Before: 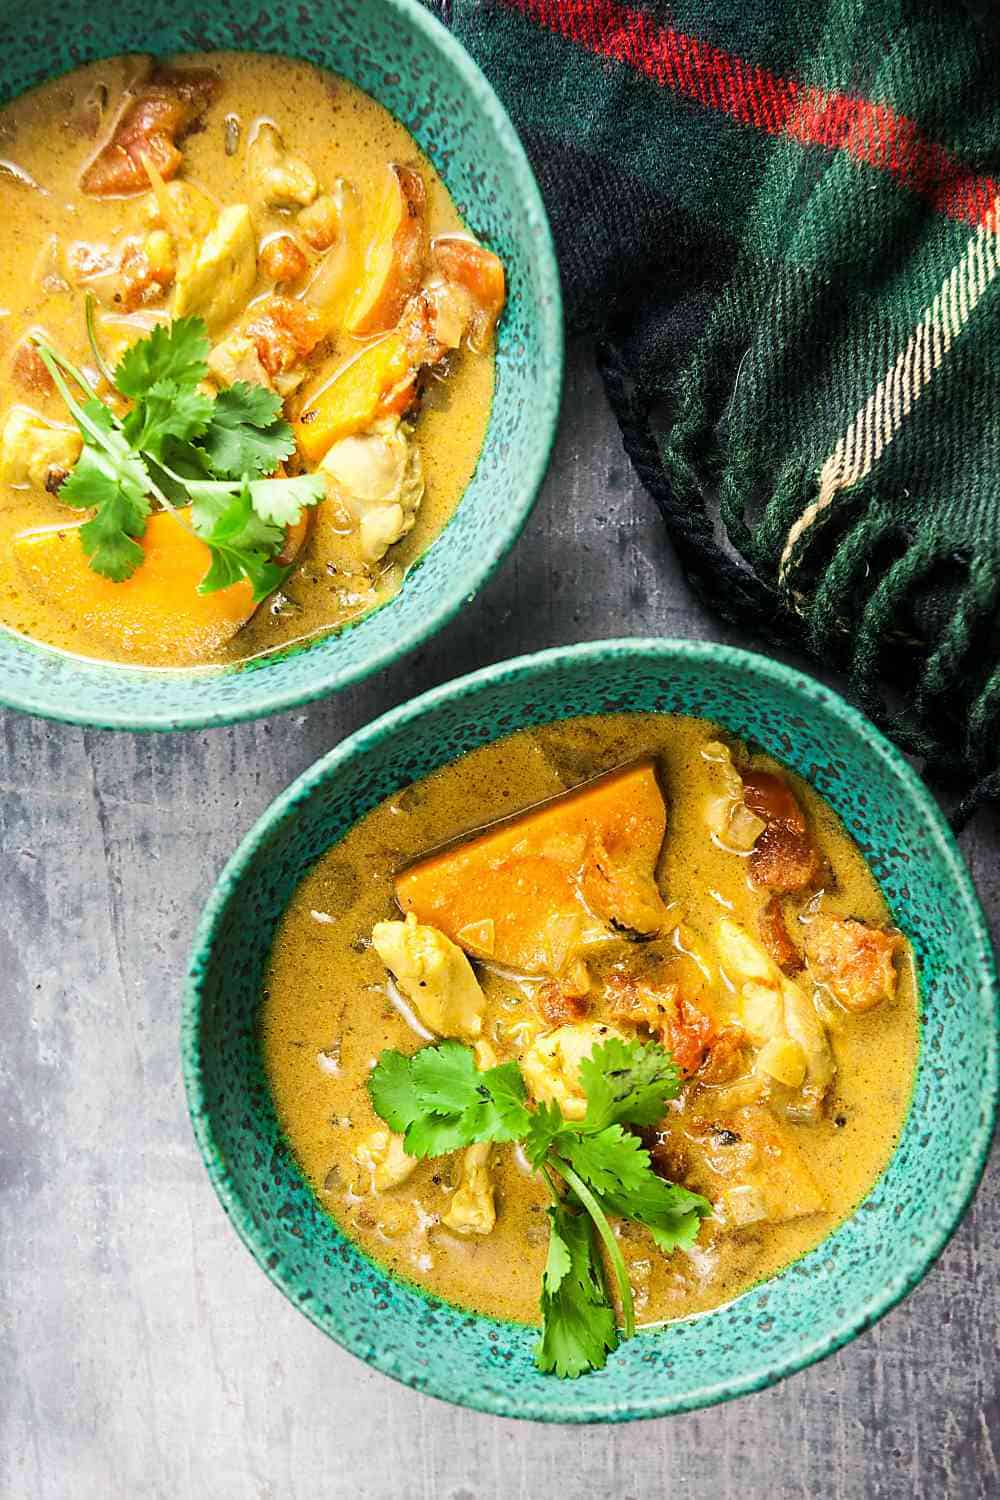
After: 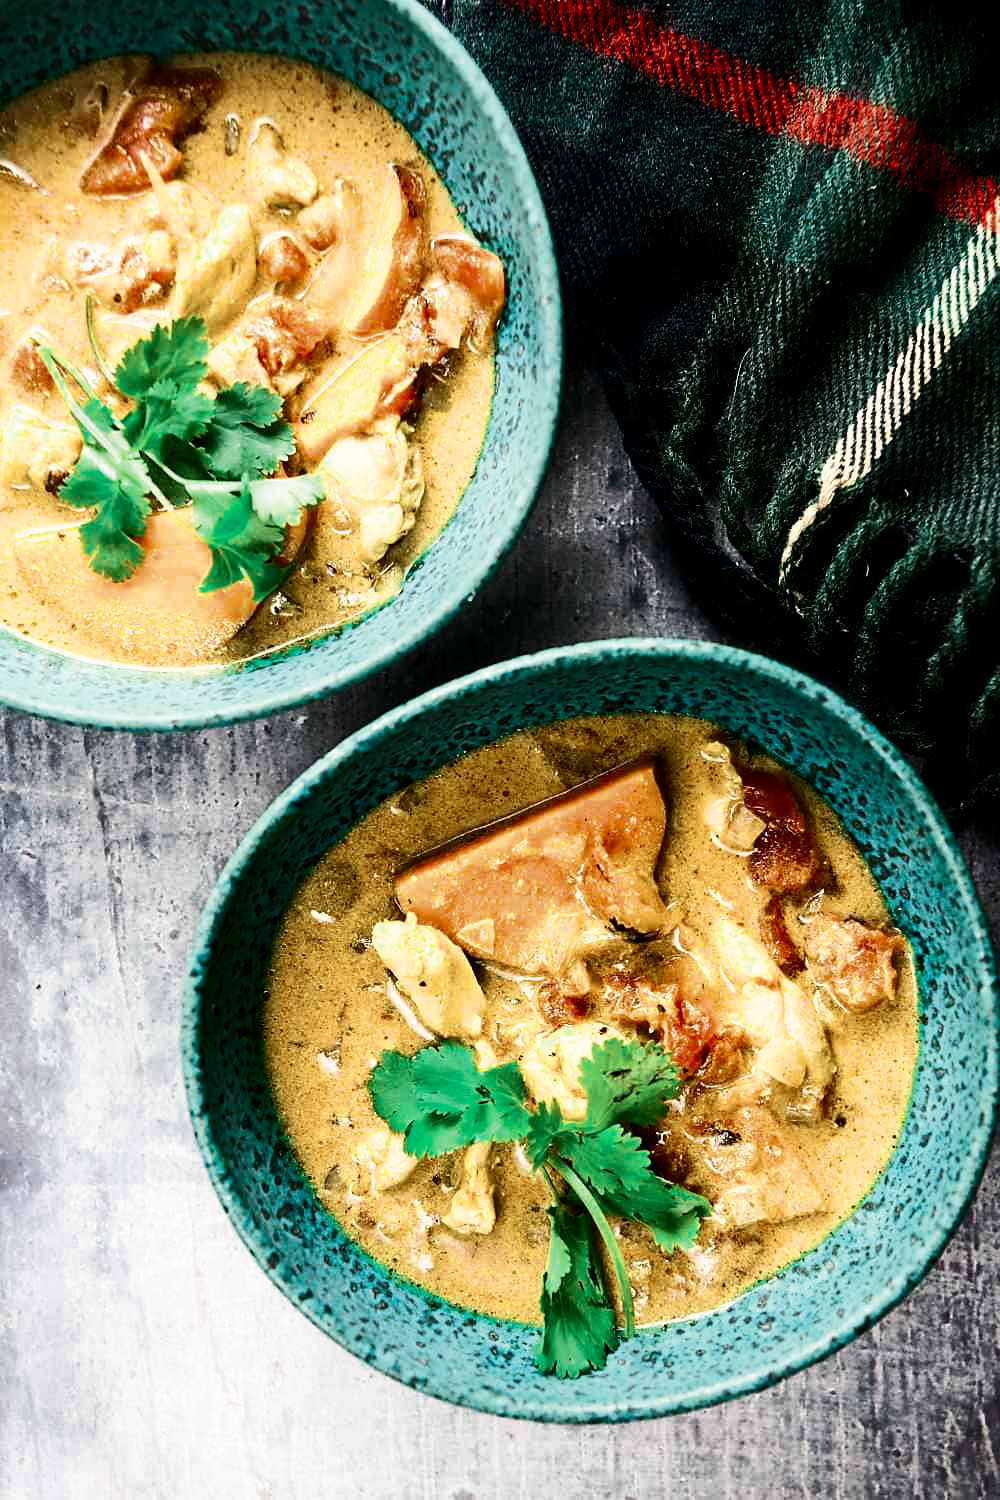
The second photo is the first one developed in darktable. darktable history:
filmic rgb: white relative exposure 2.45 EV, hardness 6.33
color zones: curves: ch0 [(0, 0.5) (0.125, 0.4) (0.25, 0.5) (0.375, 0.4) (0.5, 0.4) (0.625, 0.35) (0.75, 0.35) (0.875, 0.5)]; ch1 [(0, 0.35) (0.125, 0.45) (0.25, 0.35) (0.375, 0.35) (0.5, 0.35) (0.625, 0.35) (0.75, 0.45) (0.875, 0.35)]; ch2 [(0, 0.6) (0.125, 0.5) (0.25, 0.5) (0.375, 0.6) (0.5, 0.6) (0.625, 0.5) (0.75, 0.5) (0.875, 0.5)]
contrast brightness saturation: contrast 0.21, brightness -0.11, saturation 0.21
